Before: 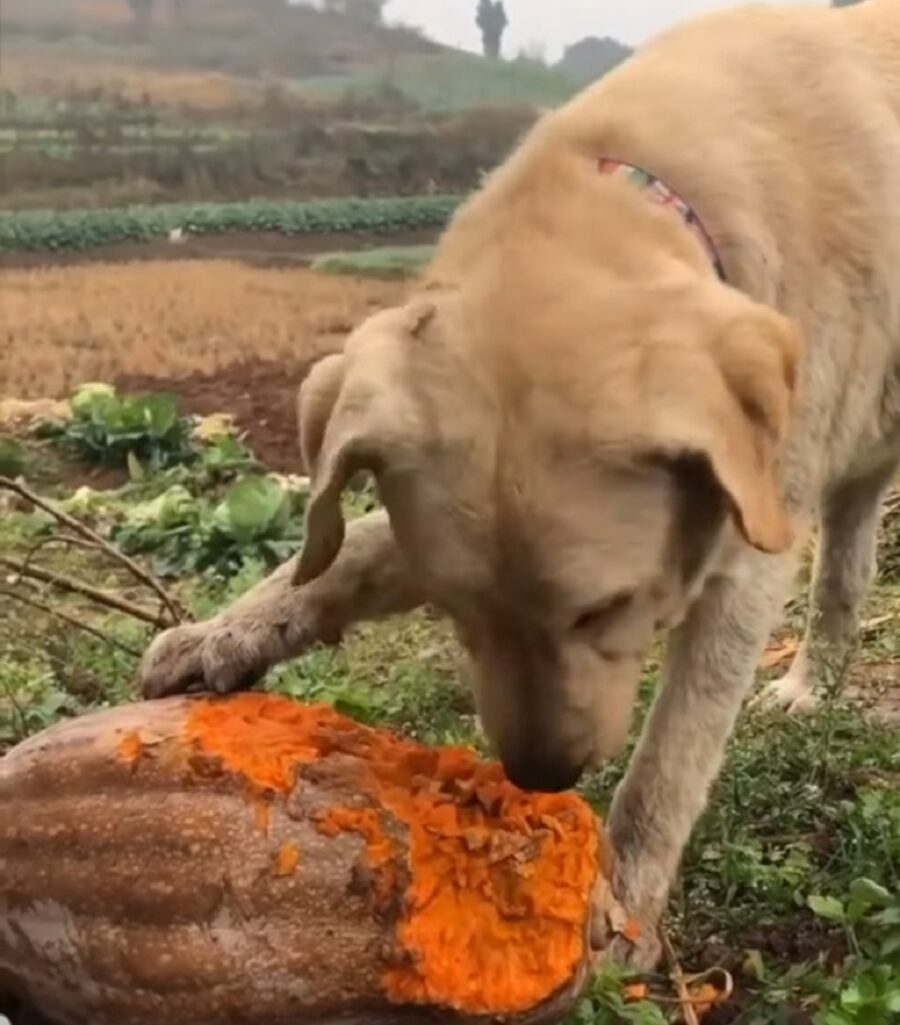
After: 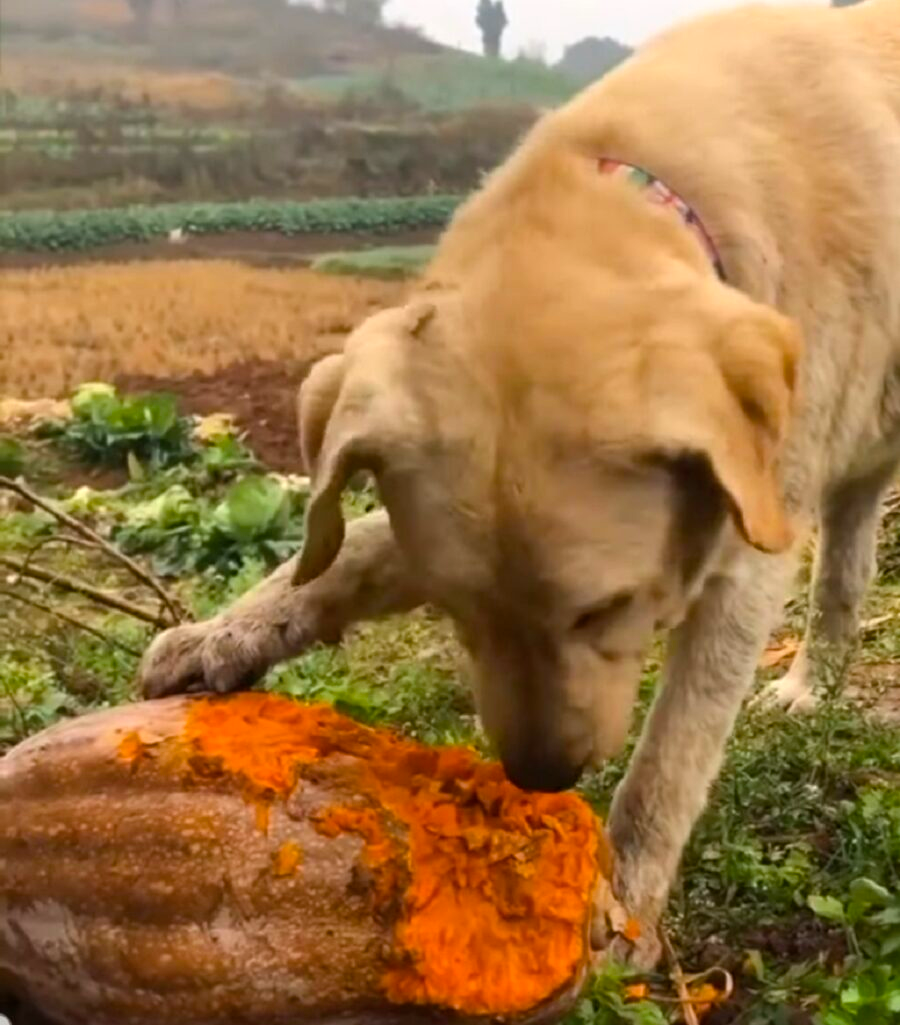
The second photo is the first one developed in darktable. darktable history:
color balance rgb: highlights gain › luminance 14.776%, perceptual saturation grading › global saturation 28.664%, perceptual saturation grading › mid-tones 12.142%, perceptual saturation grading › shadows 9.61%
